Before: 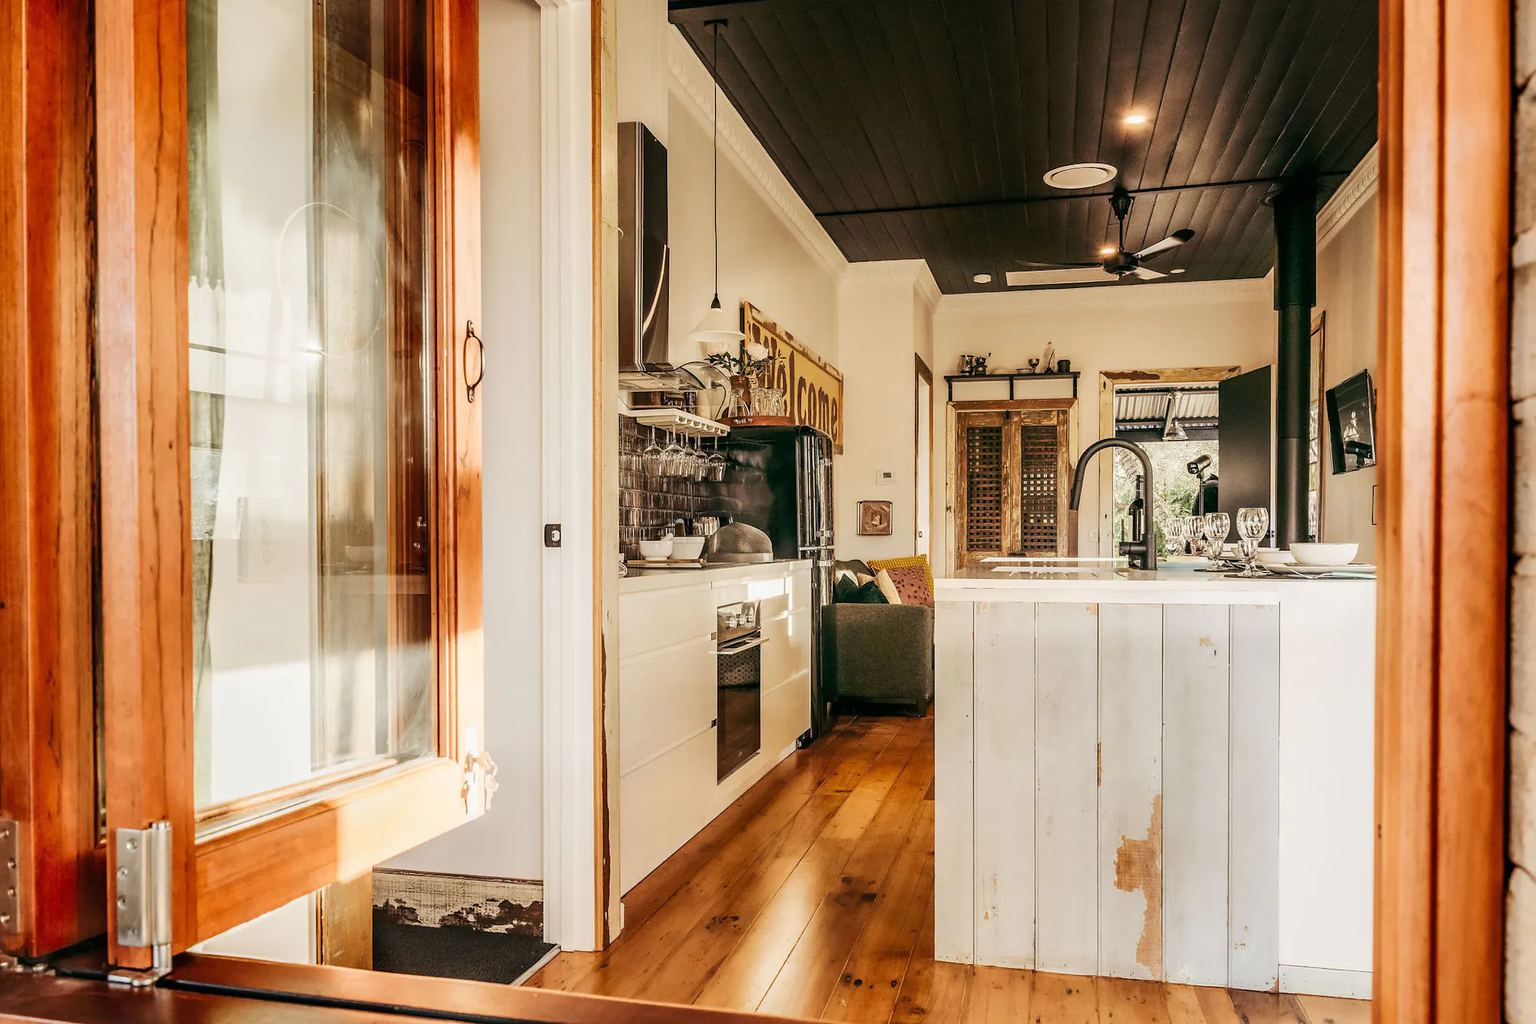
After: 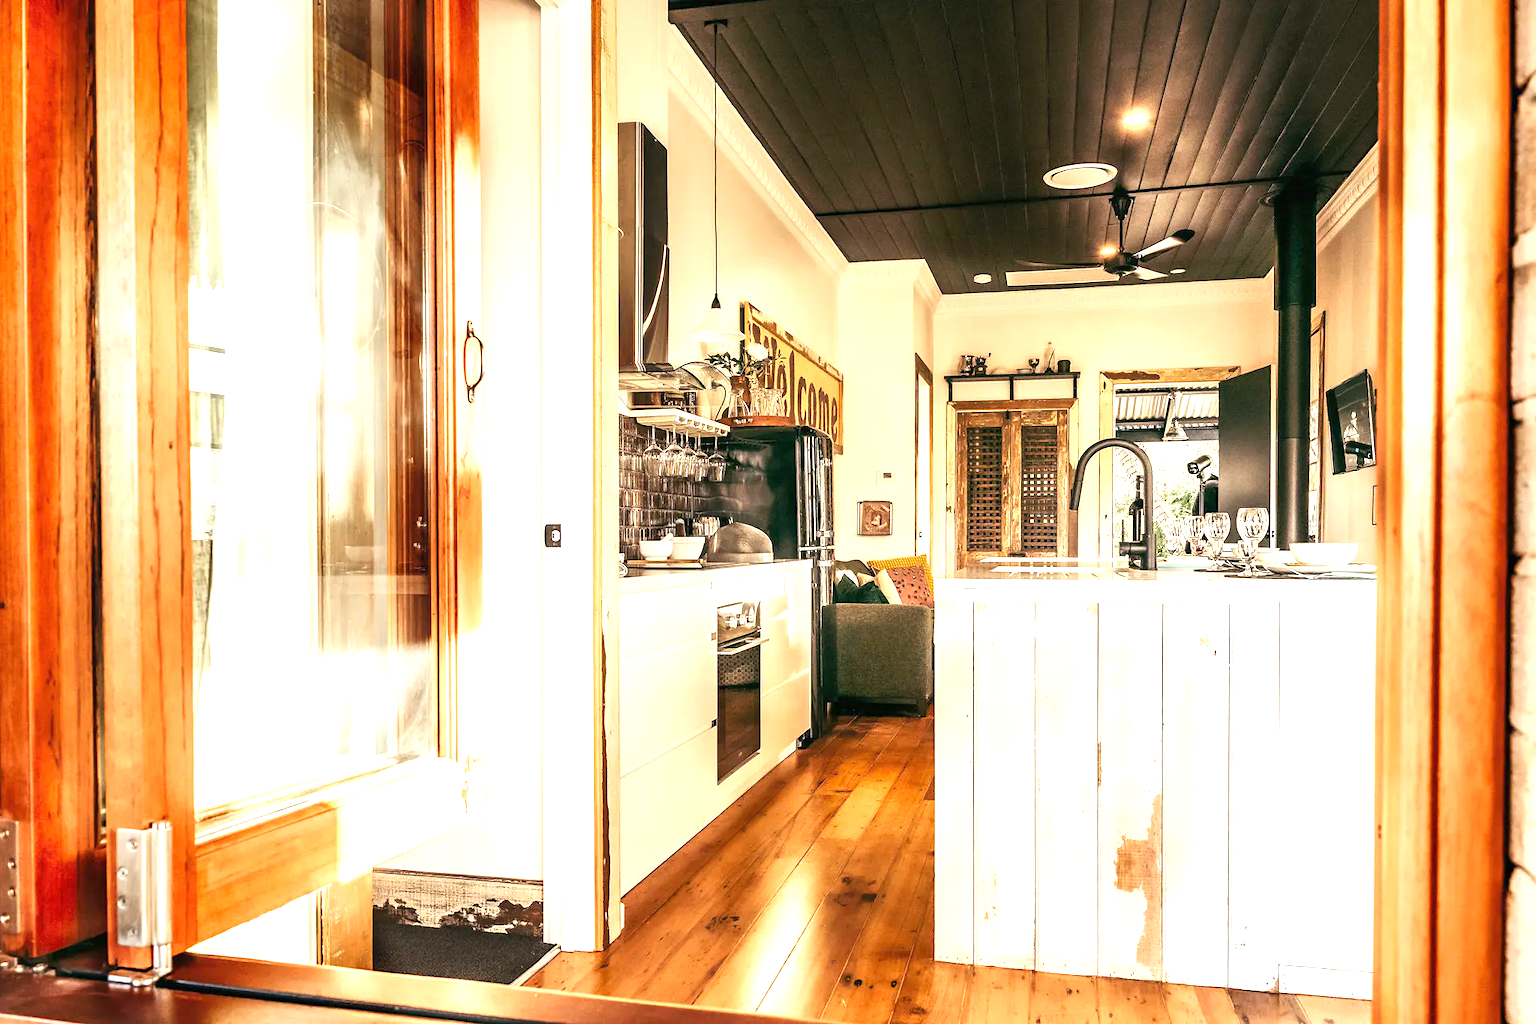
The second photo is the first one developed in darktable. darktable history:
exposure: black level correction 0, exposure 1.099 EV, compensate highlight preservation false
